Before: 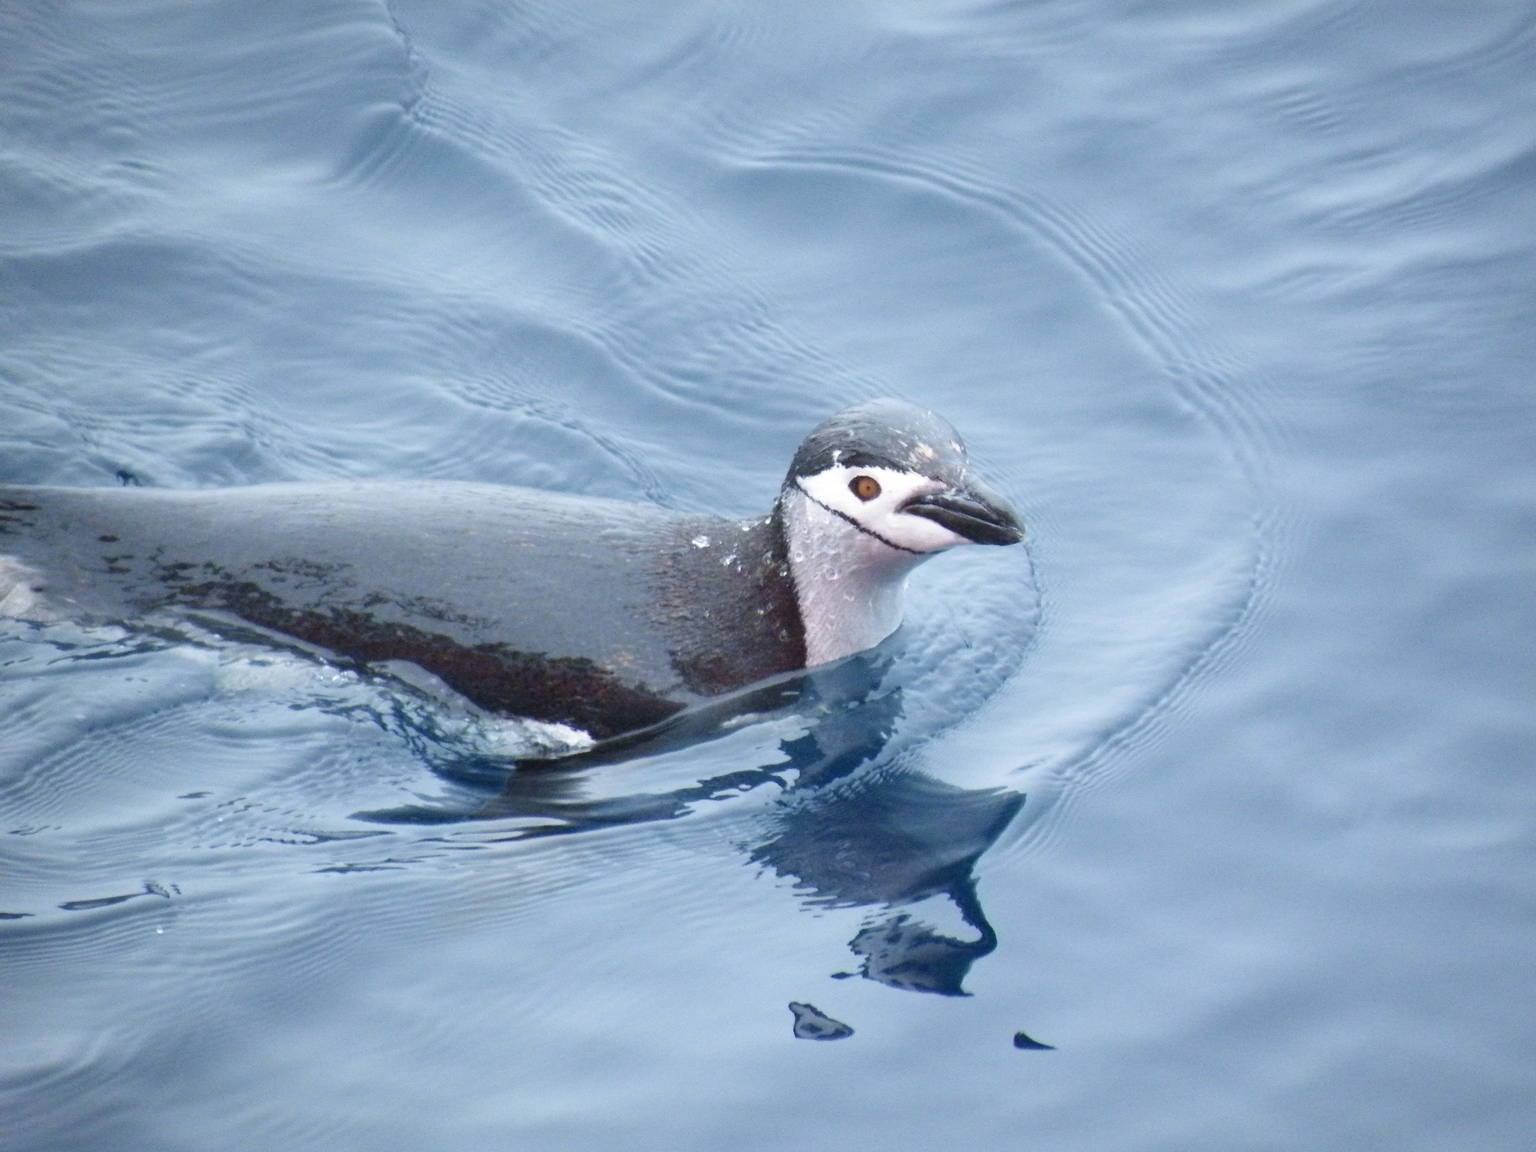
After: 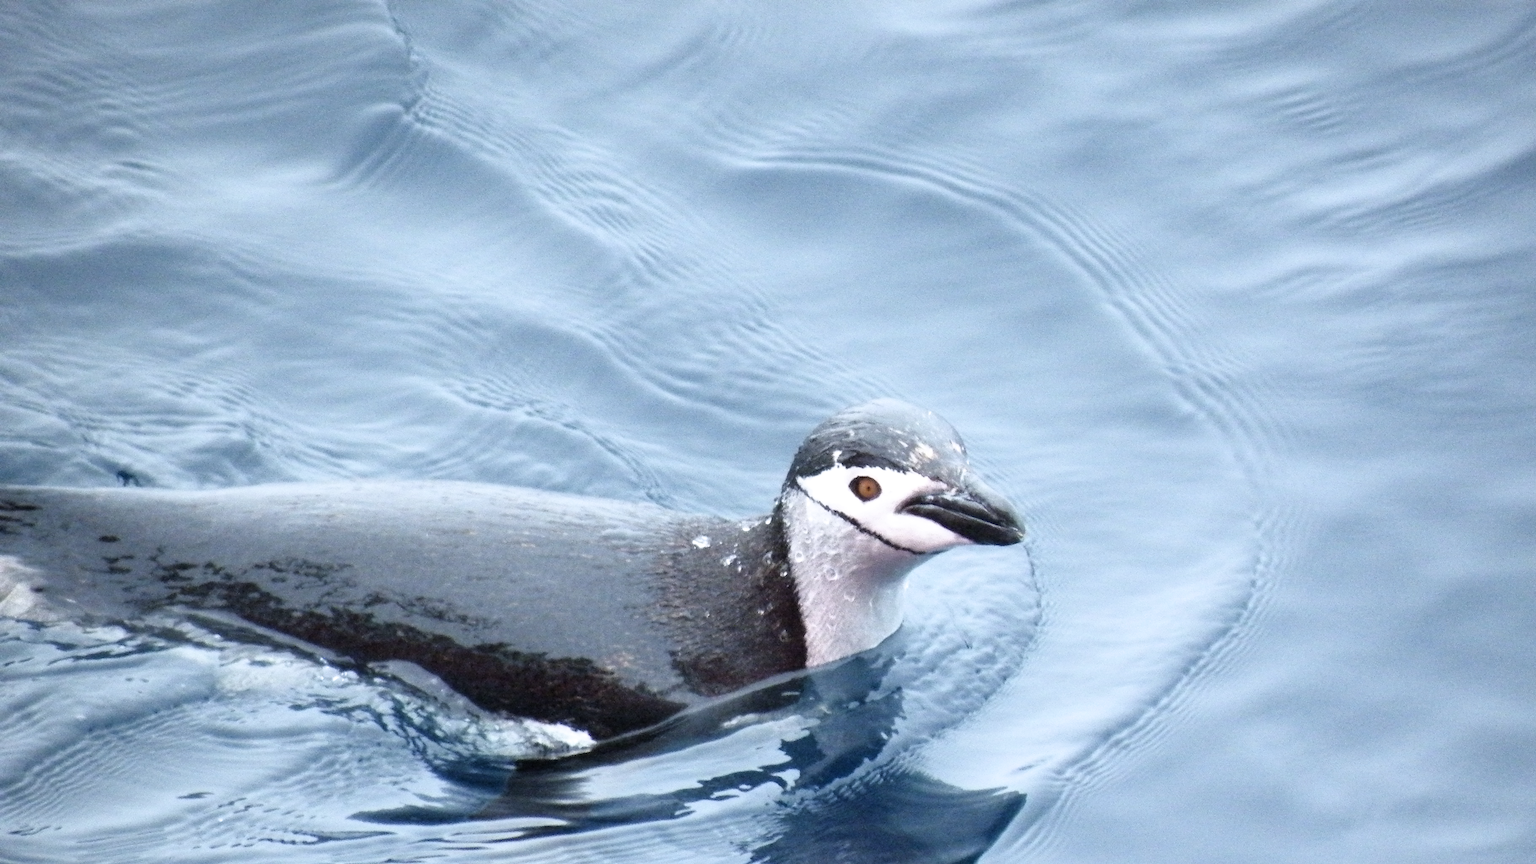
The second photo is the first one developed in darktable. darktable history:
crop: bottom 24.967%
filmic rgb: black relative exposure -9.08 EV, white relative exposure 2.3 EV, hardness 7.49
